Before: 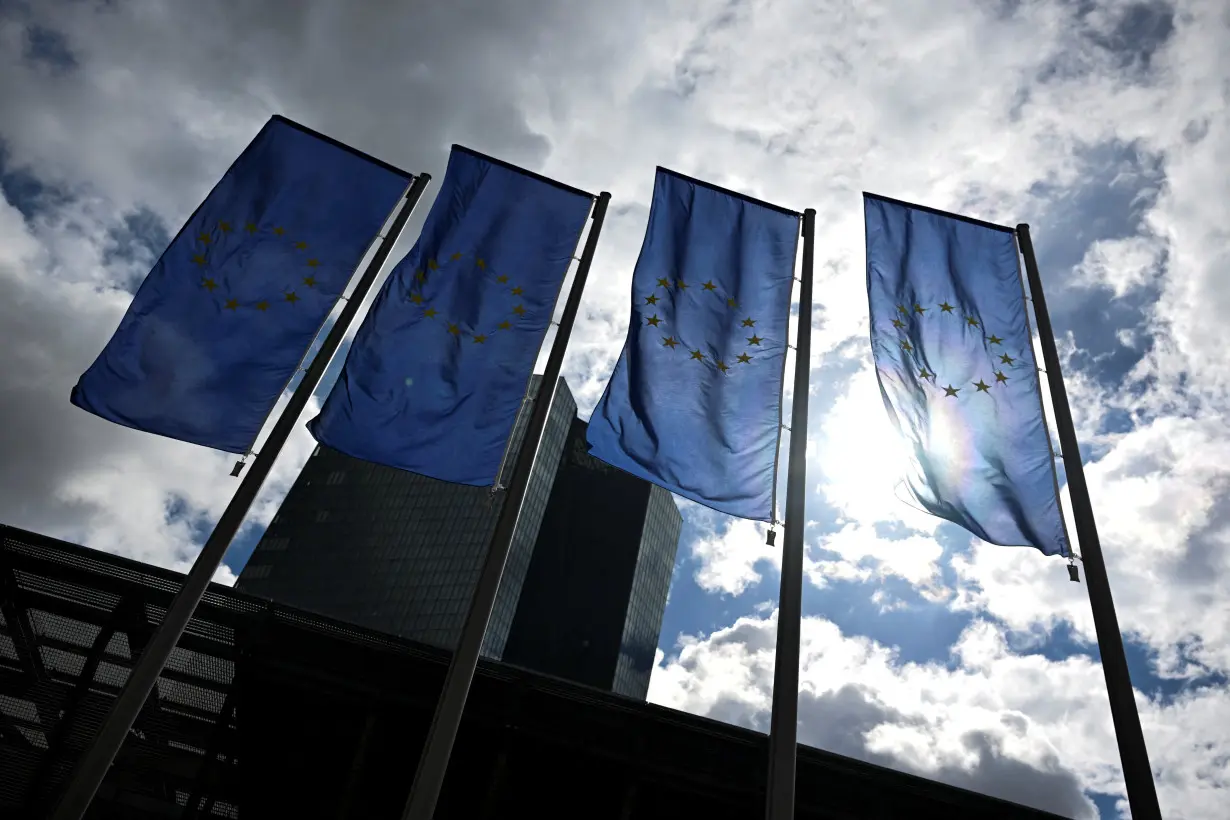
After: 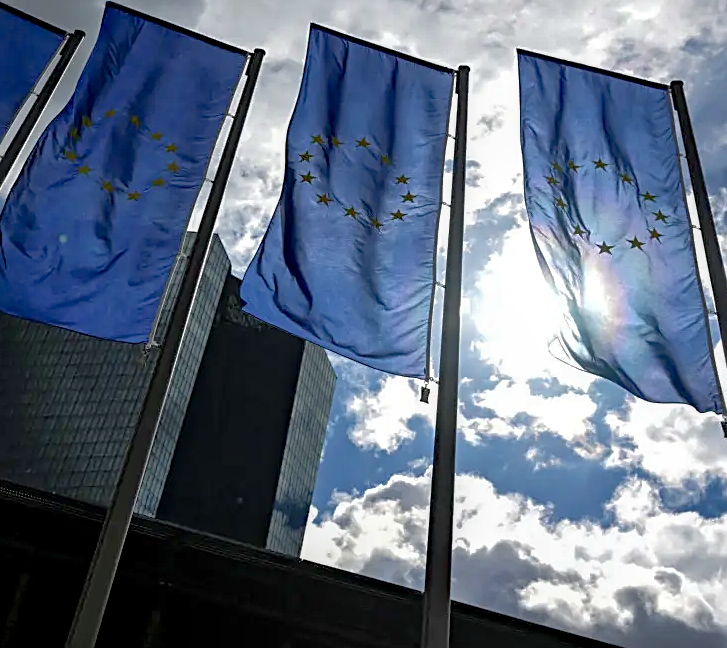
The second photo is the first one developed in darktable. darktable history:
shadows and highlights: on, module defaults
local contrast: on, module defaults
crop and rotate: left 28.2%, top 17.465%, right 12.662%, bottom 3.392%
sharpen: on, module defaults
haze removal: adaptive false
